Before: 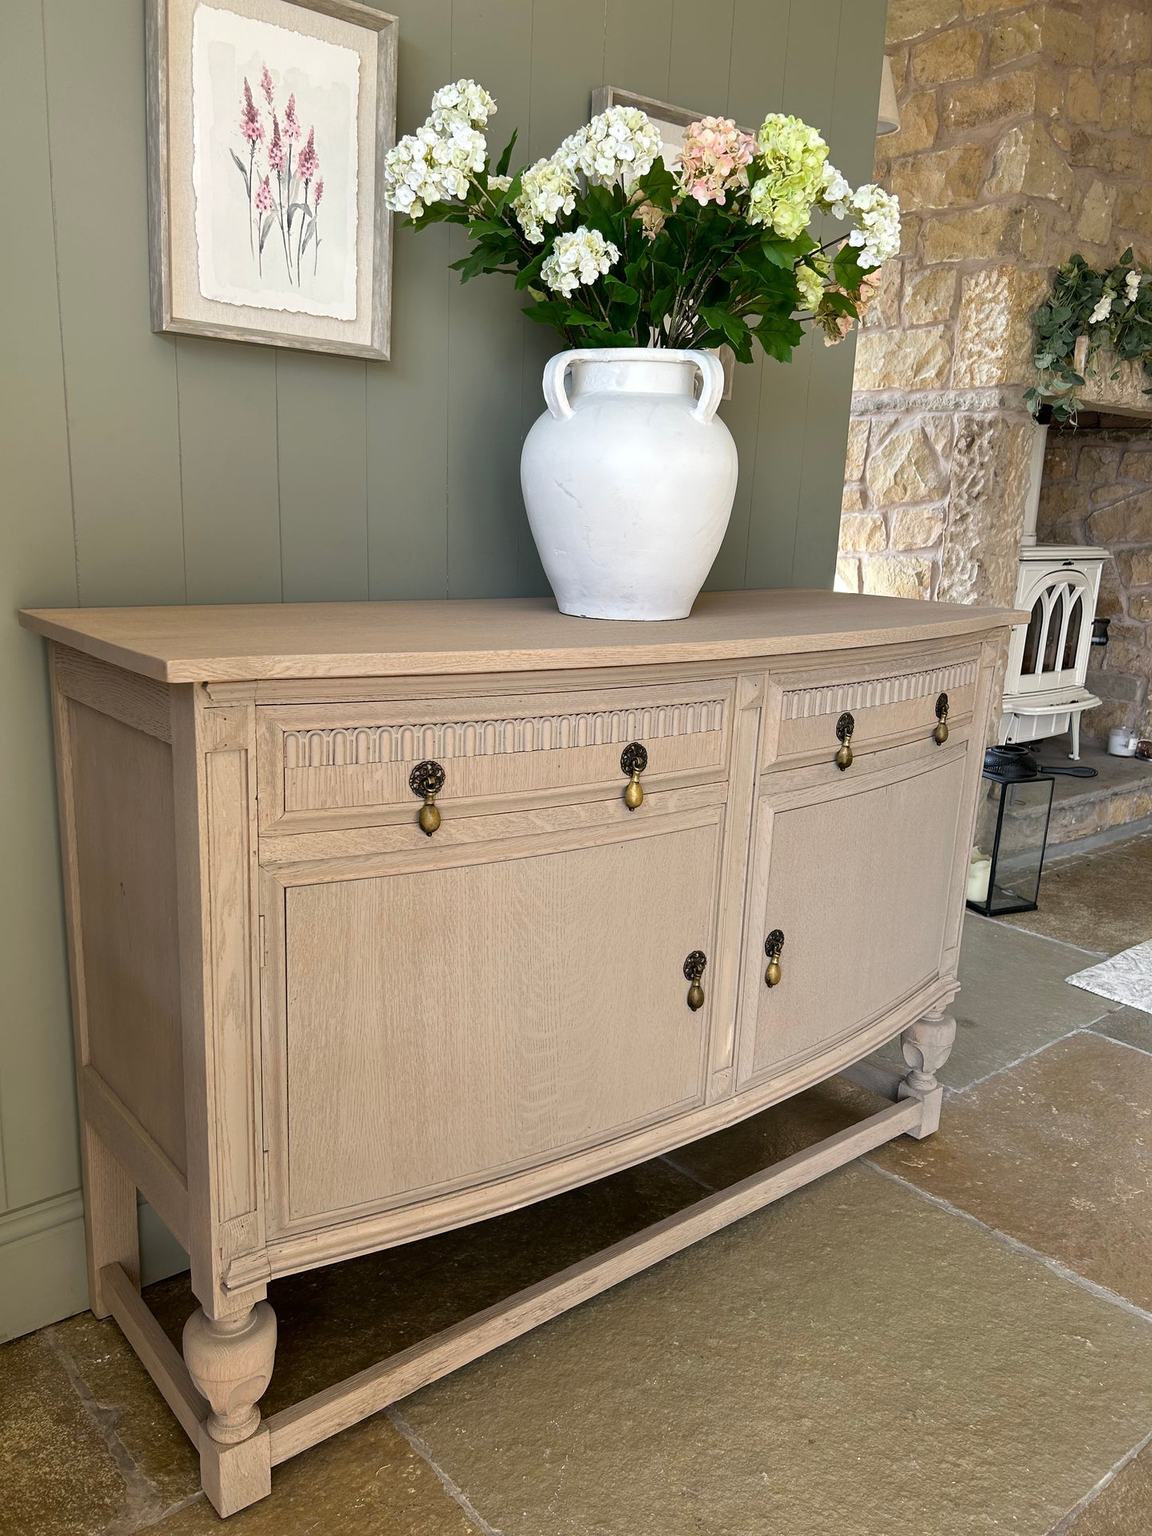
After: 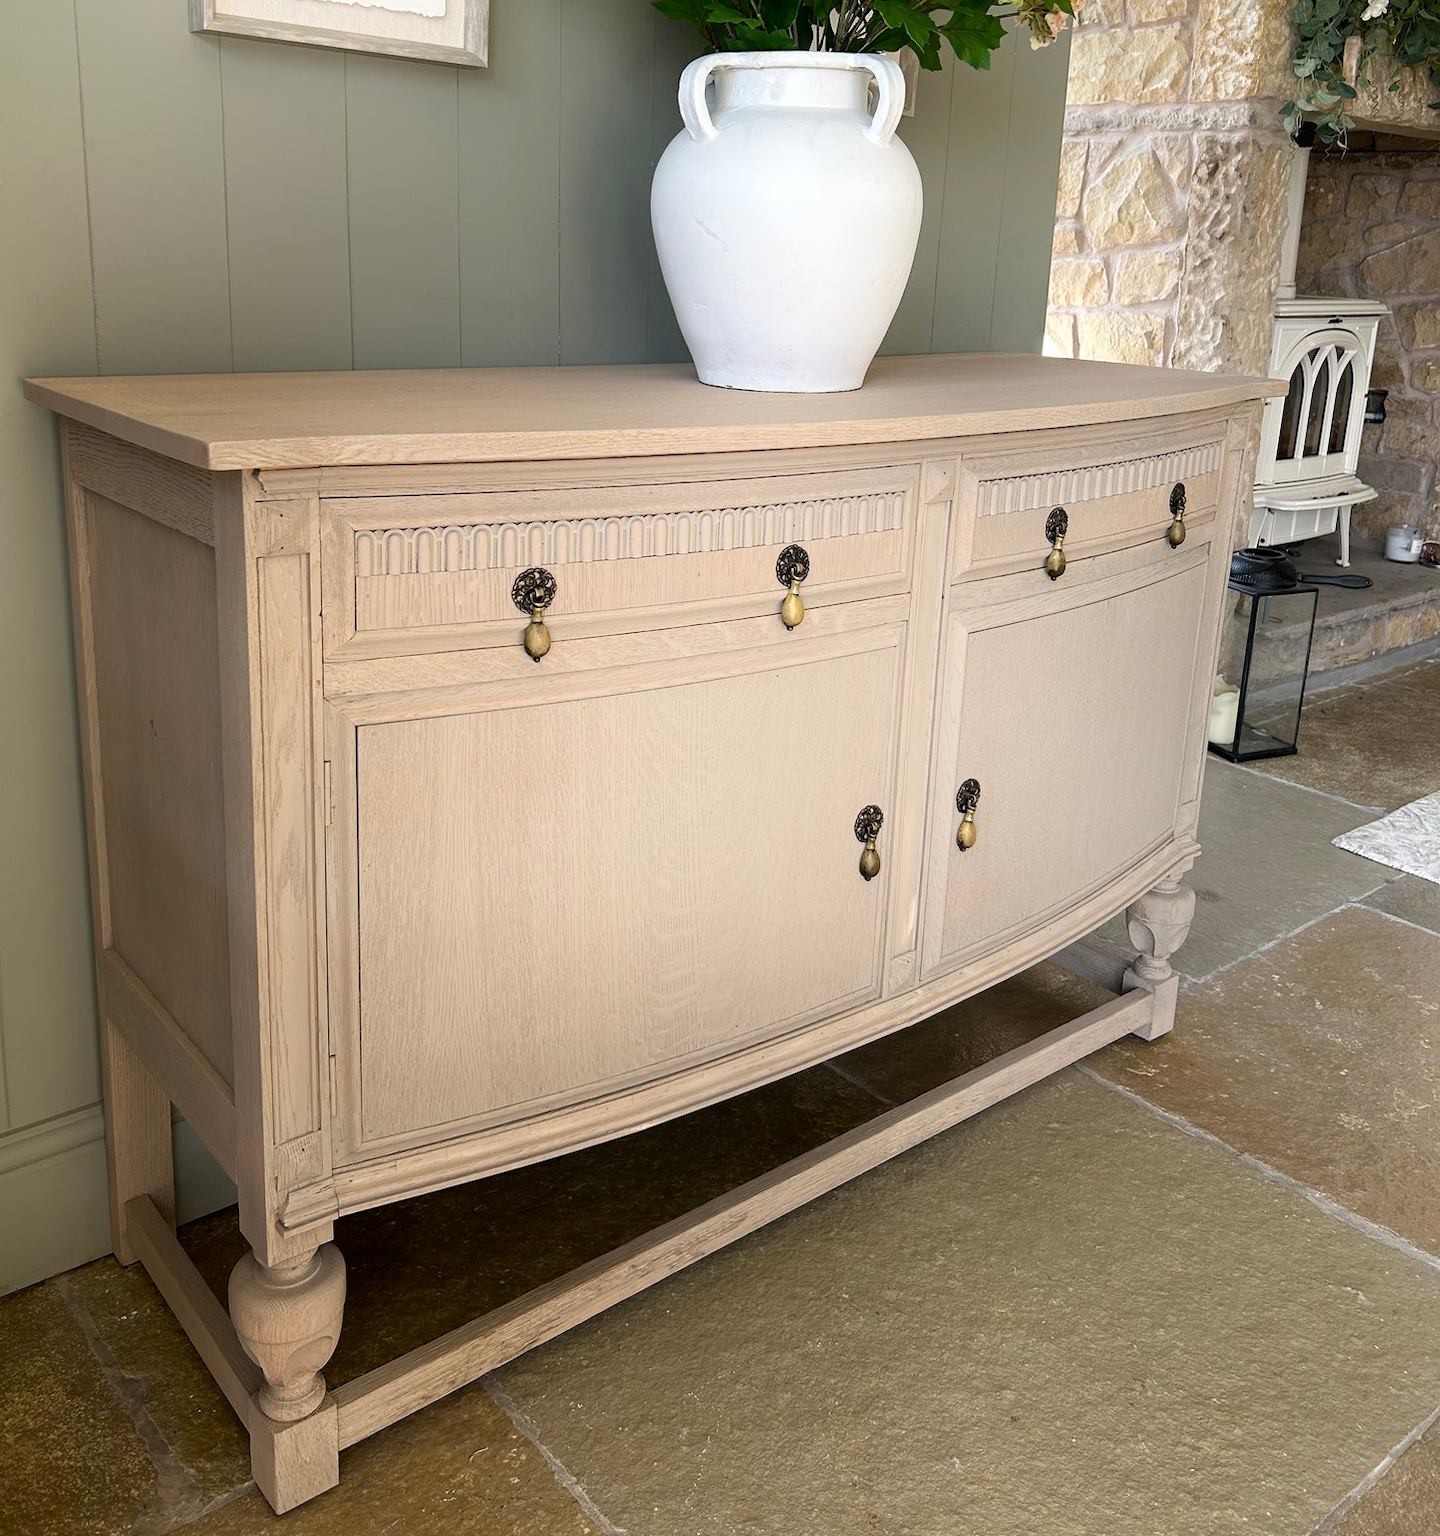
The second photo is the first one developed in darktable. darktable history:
shadows and highlights: shadows -90, highlights 90, soften with gaussian
crop and rotate: top 19.998%
